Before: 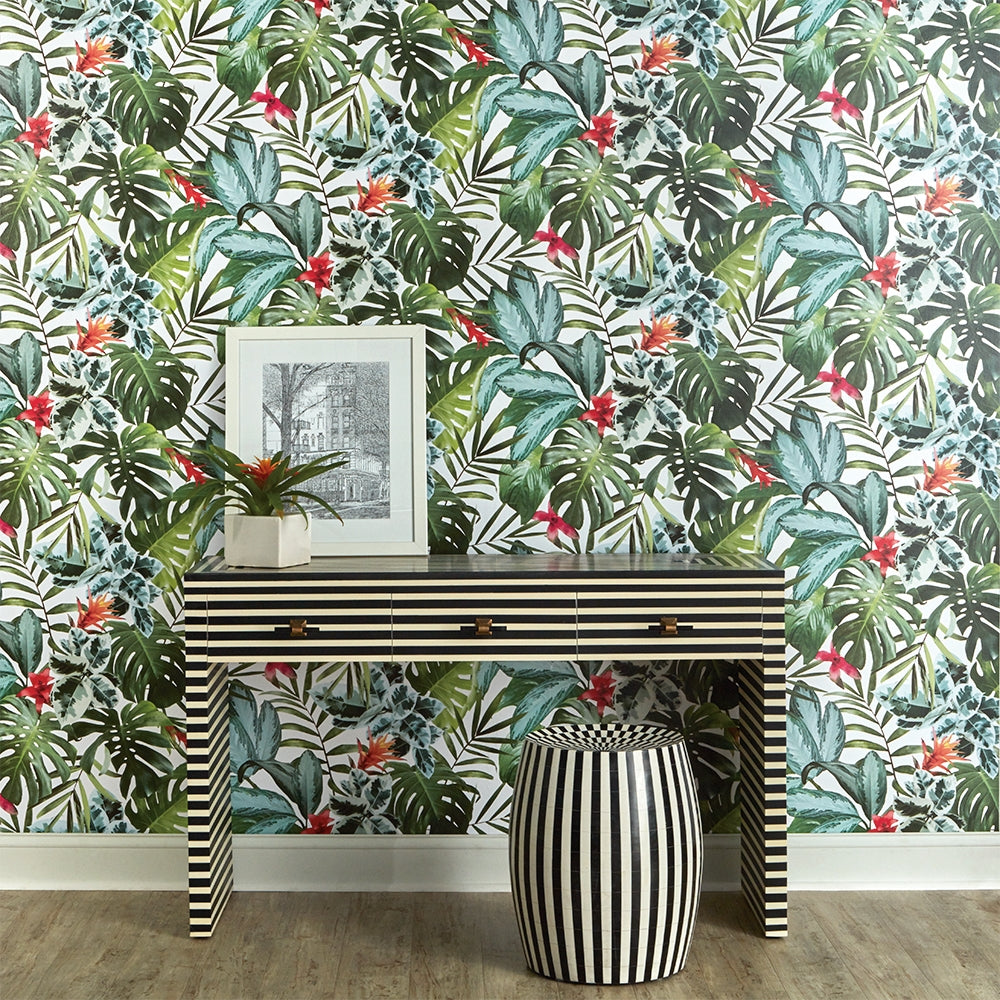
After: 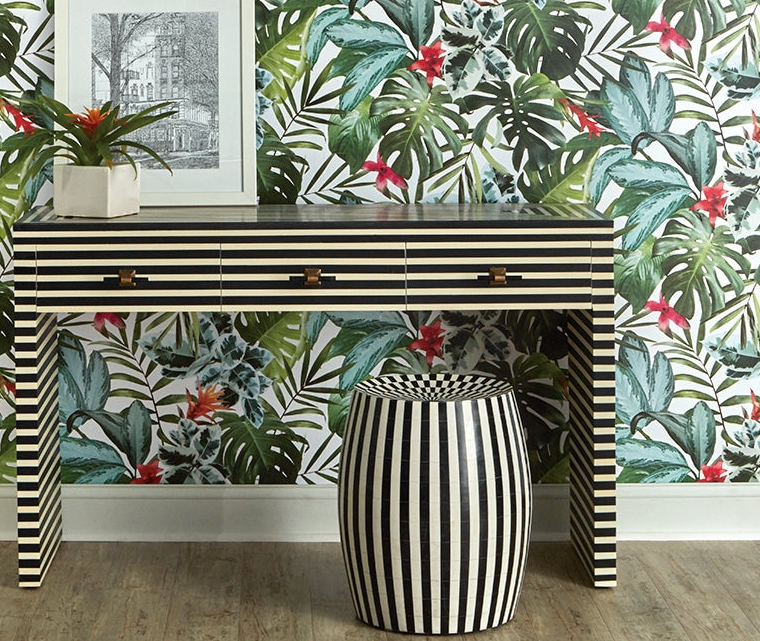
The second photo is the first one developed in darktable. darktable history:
crop and rotate: left 17.179%, top 35.028%, right 6.82%, bottom 0.857%
